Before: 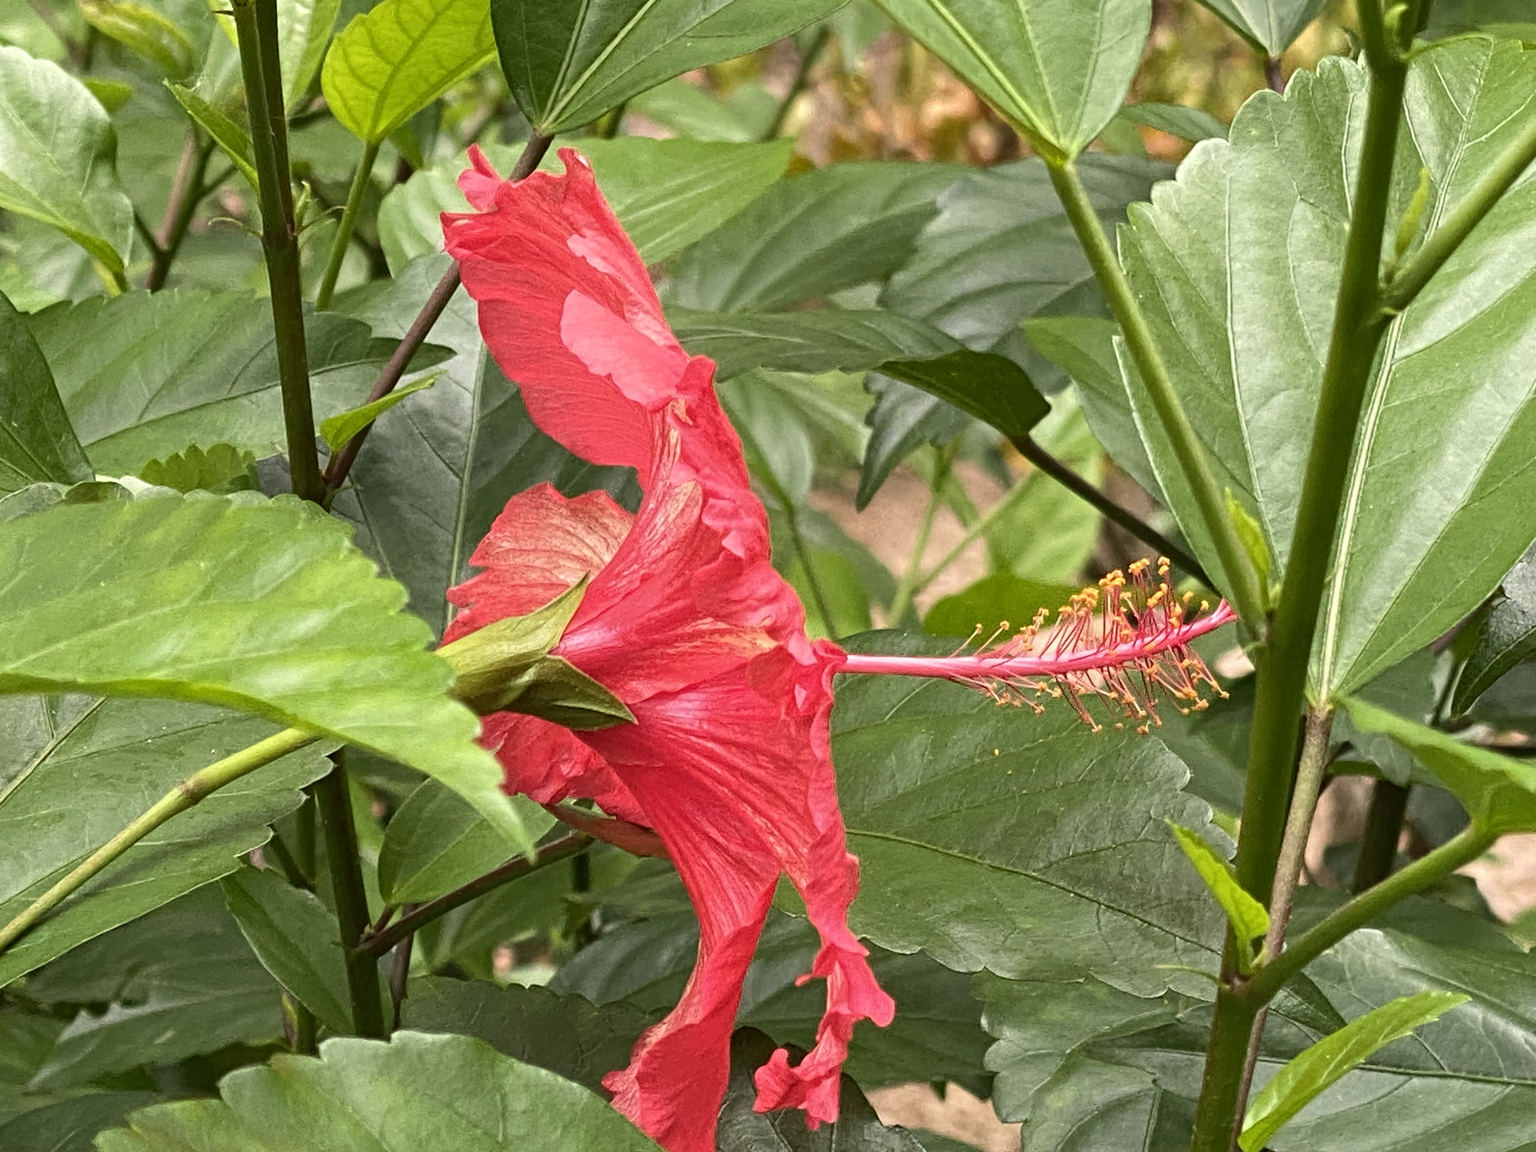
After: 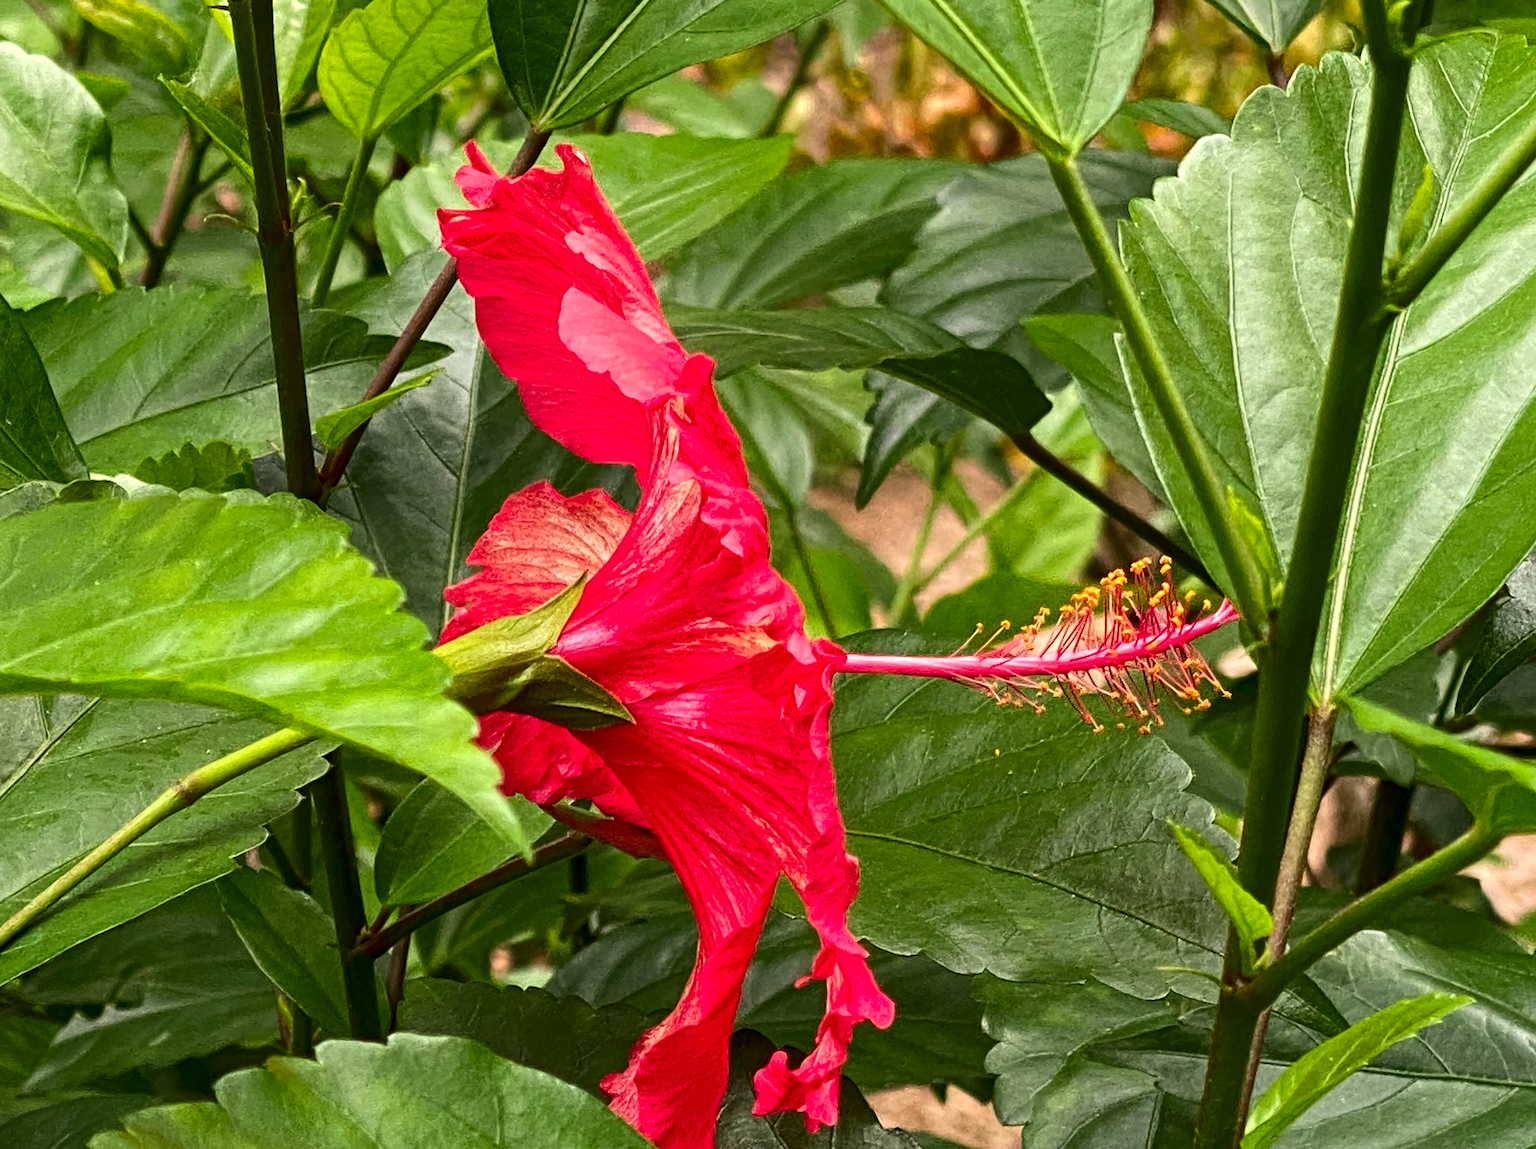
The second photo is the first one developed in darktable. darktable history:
contrast brightness saturation: contrast 0.12, brightness -0.12, saturation 0.2
local contrast: highlights 100%, shadows 100%, detail 120%, midtone range 0.2
crop: left 0.434%, top 0.485%, right 0.244%, bottom 0.386%
